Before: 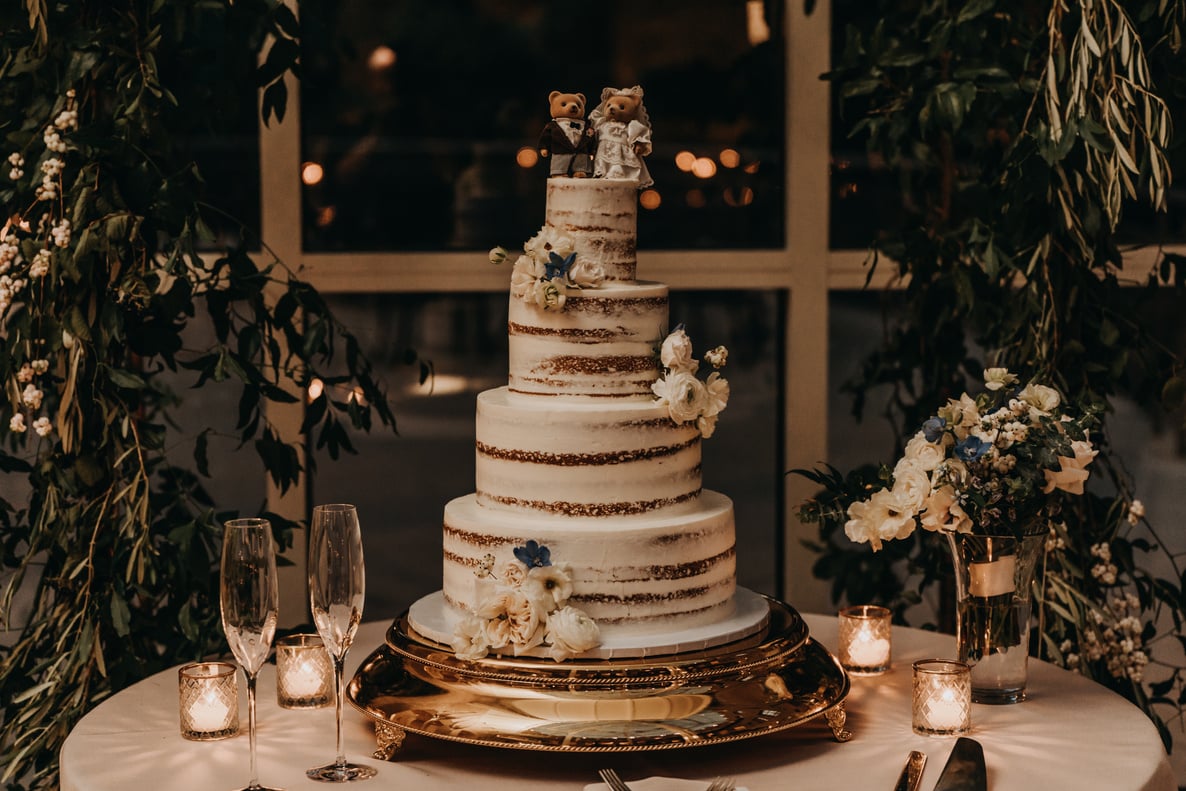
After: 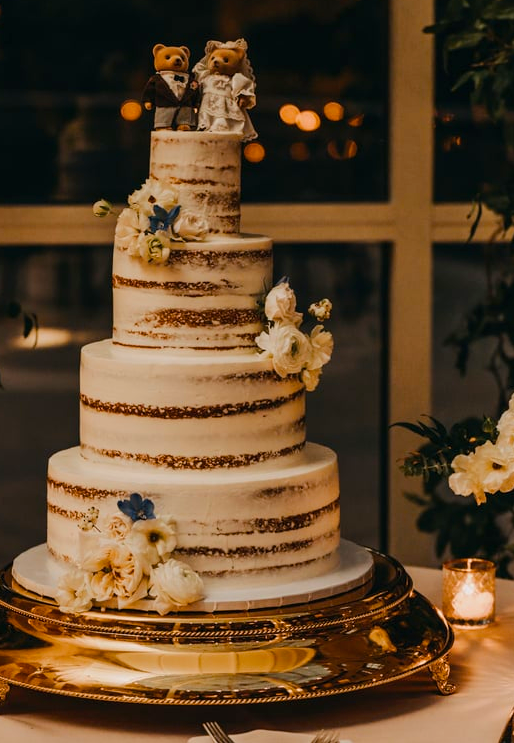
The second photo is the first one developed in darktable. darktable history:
crop: left 33.452%, top 6.025%, right 23.155%
color balance rgb: perceptual saturation grading › global saturation 25%, perceptual brilliance grading › mid-tones 10%, perceptual brilliance grading › shadows 15%, global vibrance 20%
